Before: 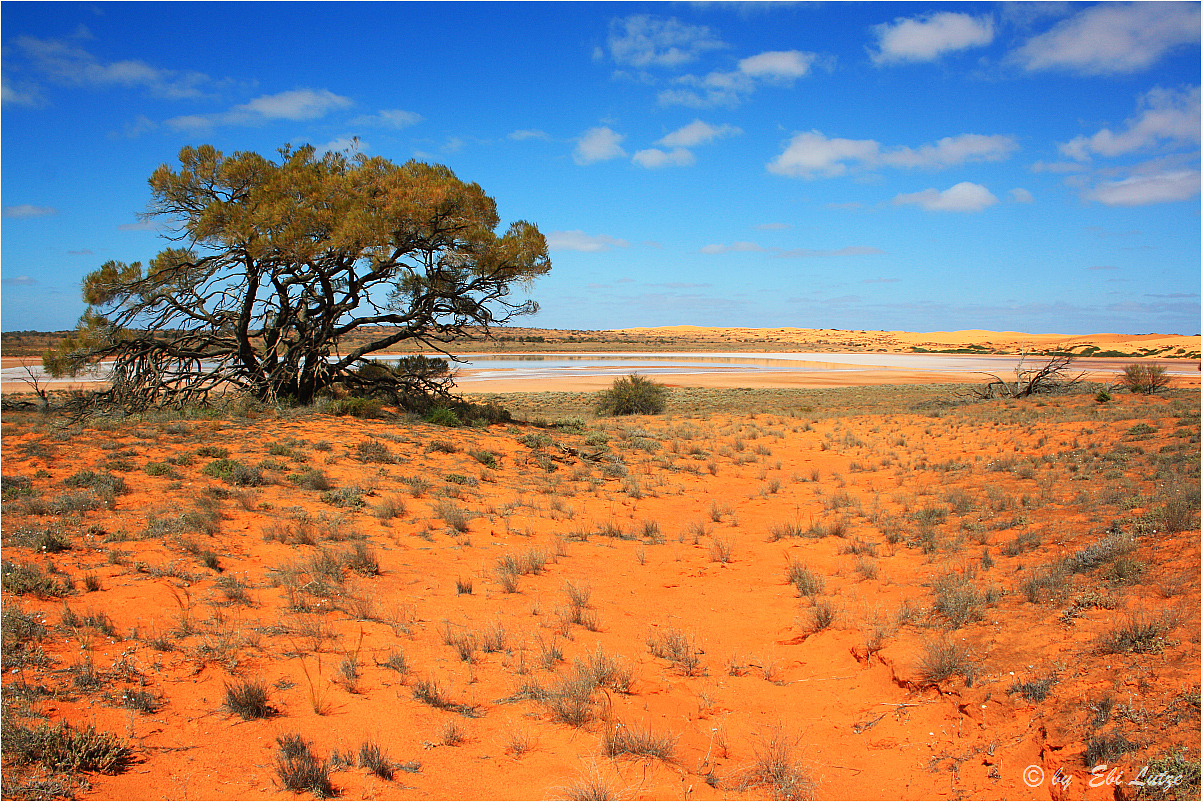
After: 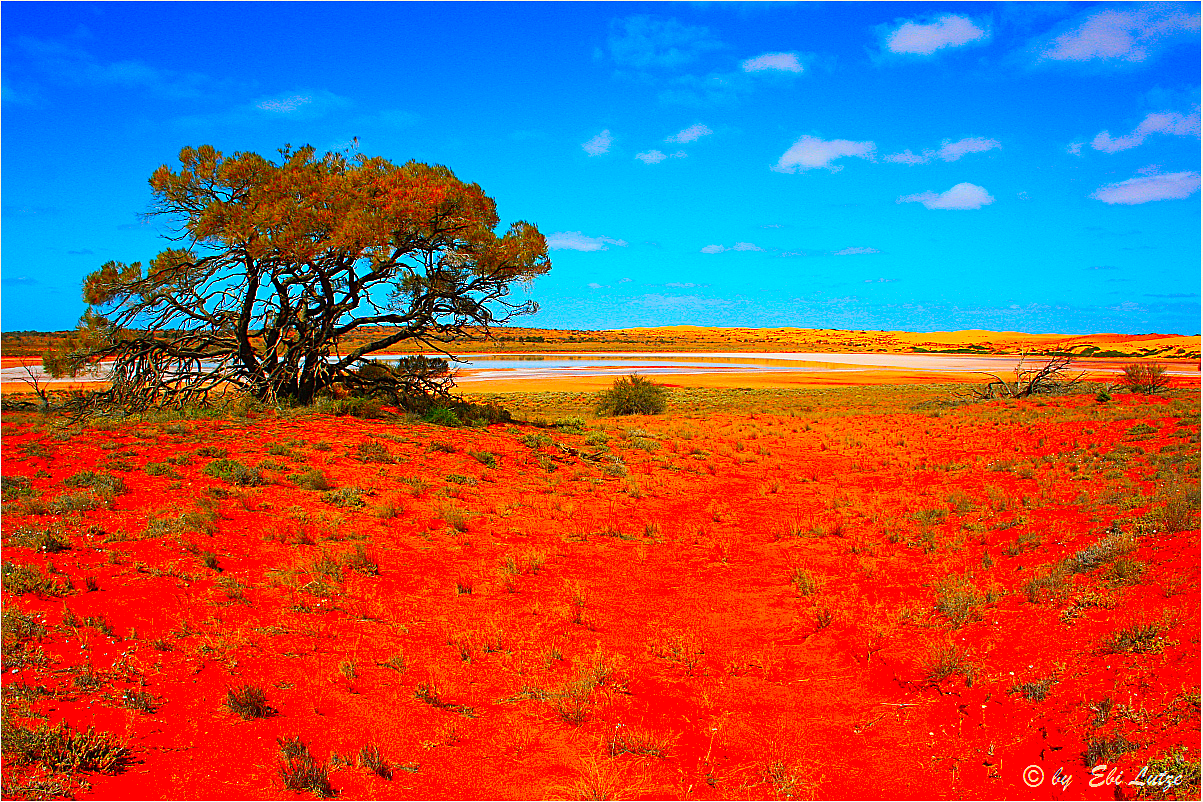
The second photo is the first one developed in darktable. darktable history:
sharpen: on, module defaults
color correction: highlights a* 1.56, highlights b* -1.86, saturation 2.42
